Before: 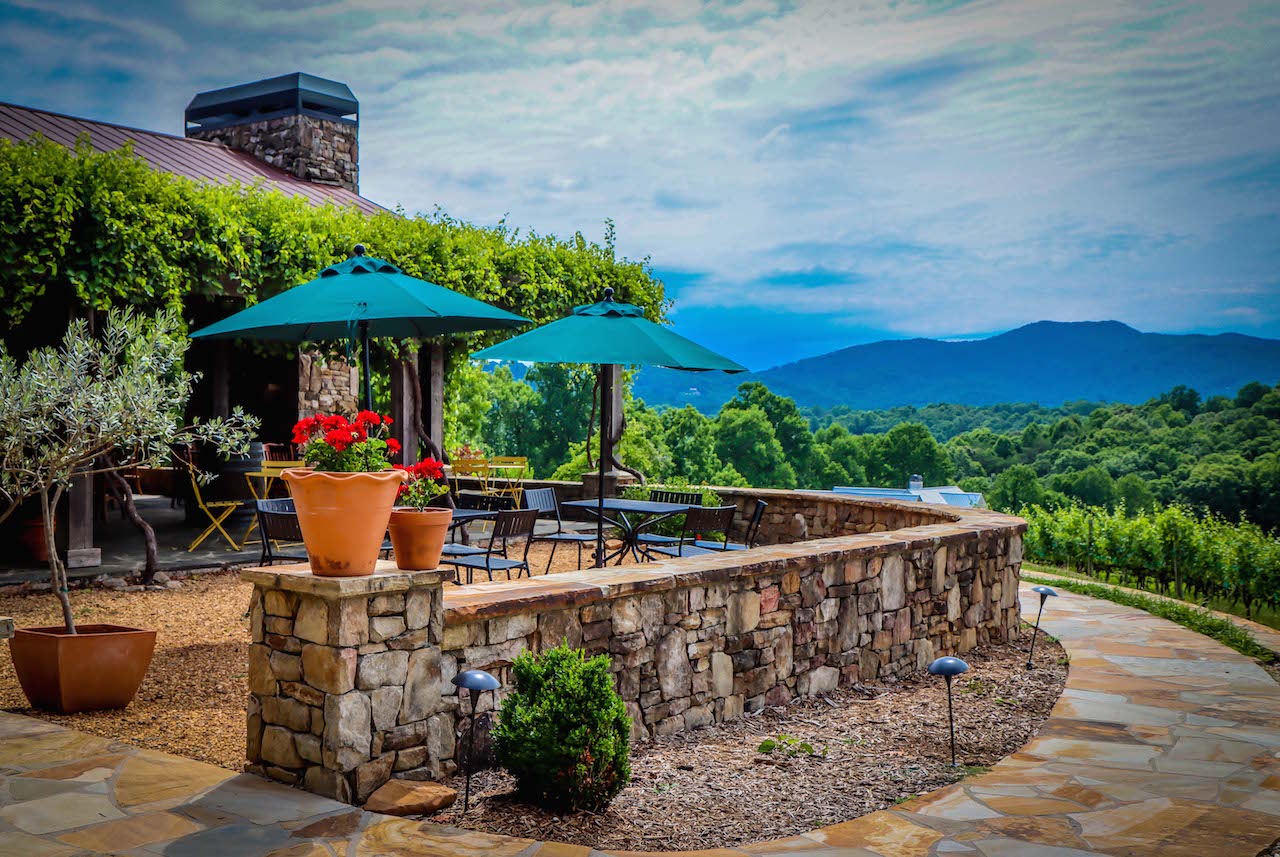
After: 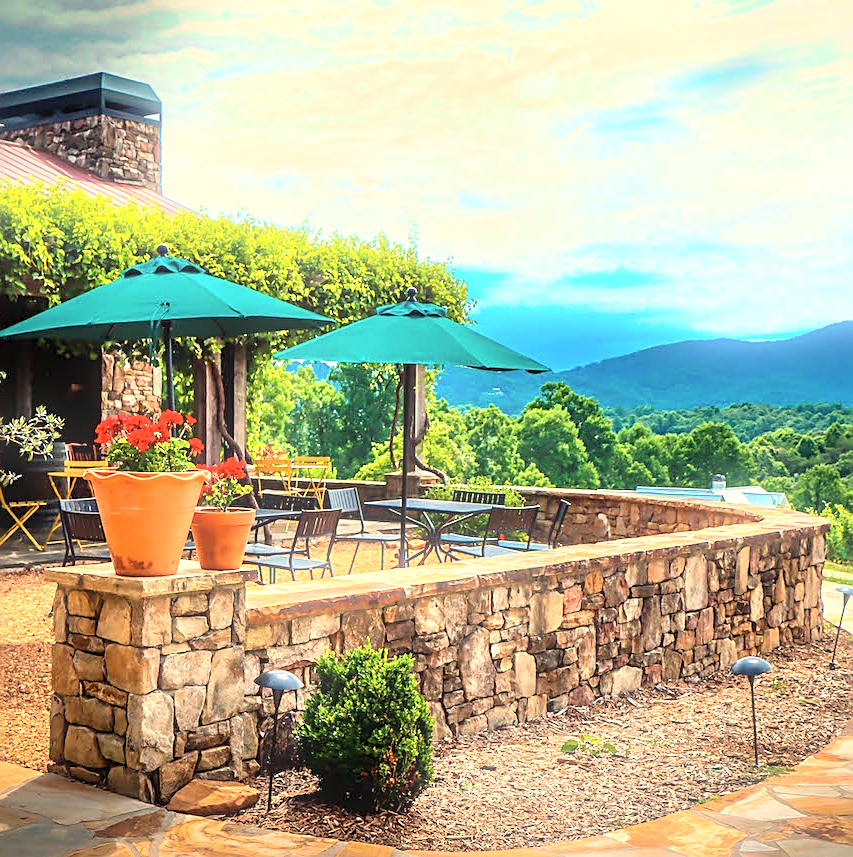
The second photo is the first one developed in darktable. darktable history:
crop and rotate: left 15.446%, right 17.836%
exposure: exposure 1 EV, compensate highlight preservation false
color zones: curves: ch0 [(0, 0.613) (0.01, 0.613) (0.245, 0.448) (0.498, 0.529) (0.642, 0.665) (0.879, 0.777) (0.99, 0.613)]; ch1 [(0, 0) (0.143, 0) (0.286, 0) (0.429, 0) (0.571, 0) (0.714, 0) (0.857, 0)], mix -93.41%
bloom: size 5%, threshold 95%, strength 15%
sharpen: on, module defaults
white balance: red 1.123, blue 0.83
